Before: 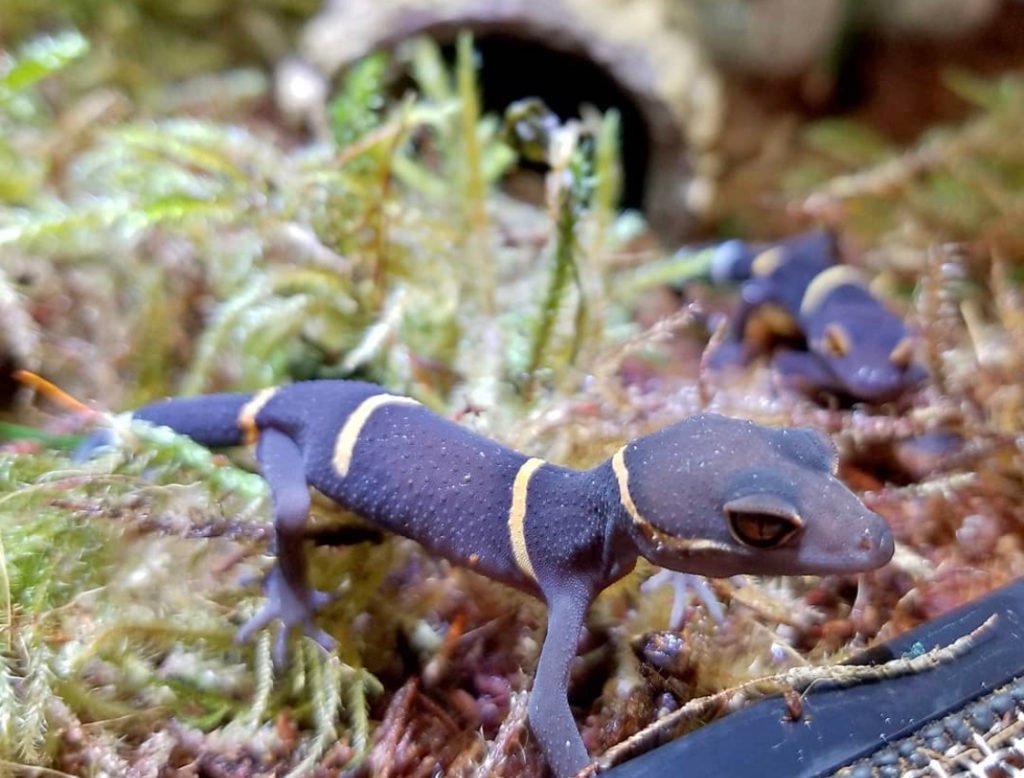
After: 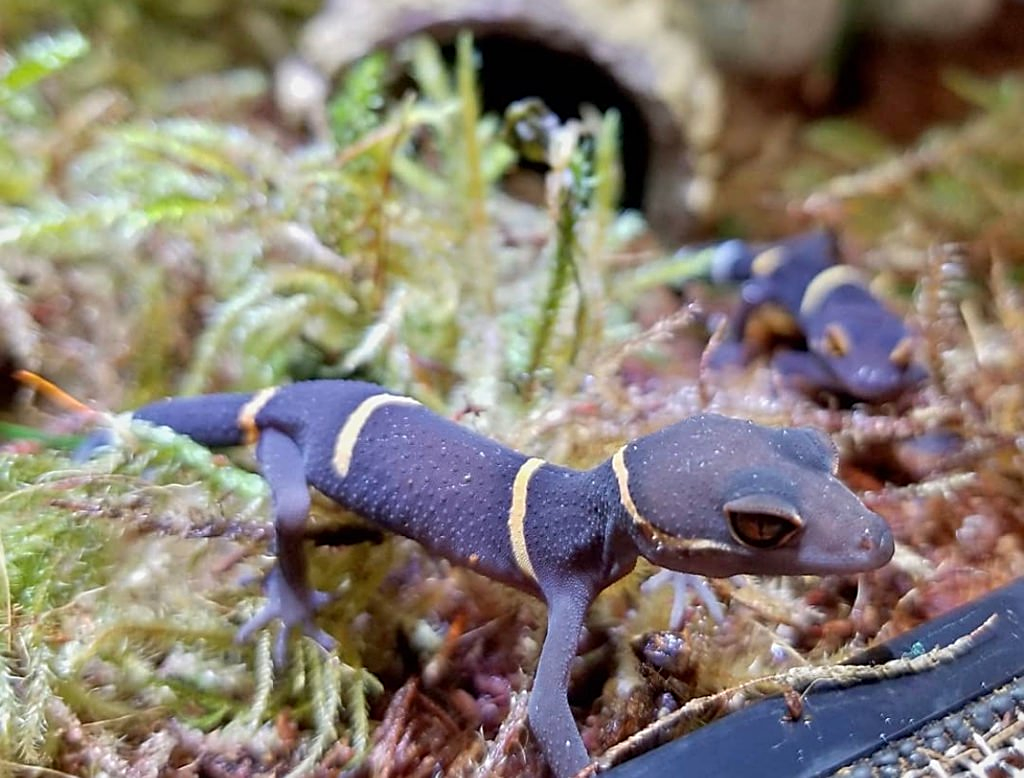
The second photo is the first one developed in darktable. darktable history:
sharpen: on, module defaults
tone equalizer: -8 EV -0.002 EV, -7 EV 0.005 EV, -6 EV -0.009 EV, -5 EV 0.011 EV, -4 EV -0.012 EV, -3 EV 0.007 EV, -2 EV -0.062 EV, -1 EV -0.293 EV, +0 EV -0.582 EV, smoothing diameter 2%, edges refinement/feathering 20, mask exposure compensation -1.57 EV, filter diffusion 5
